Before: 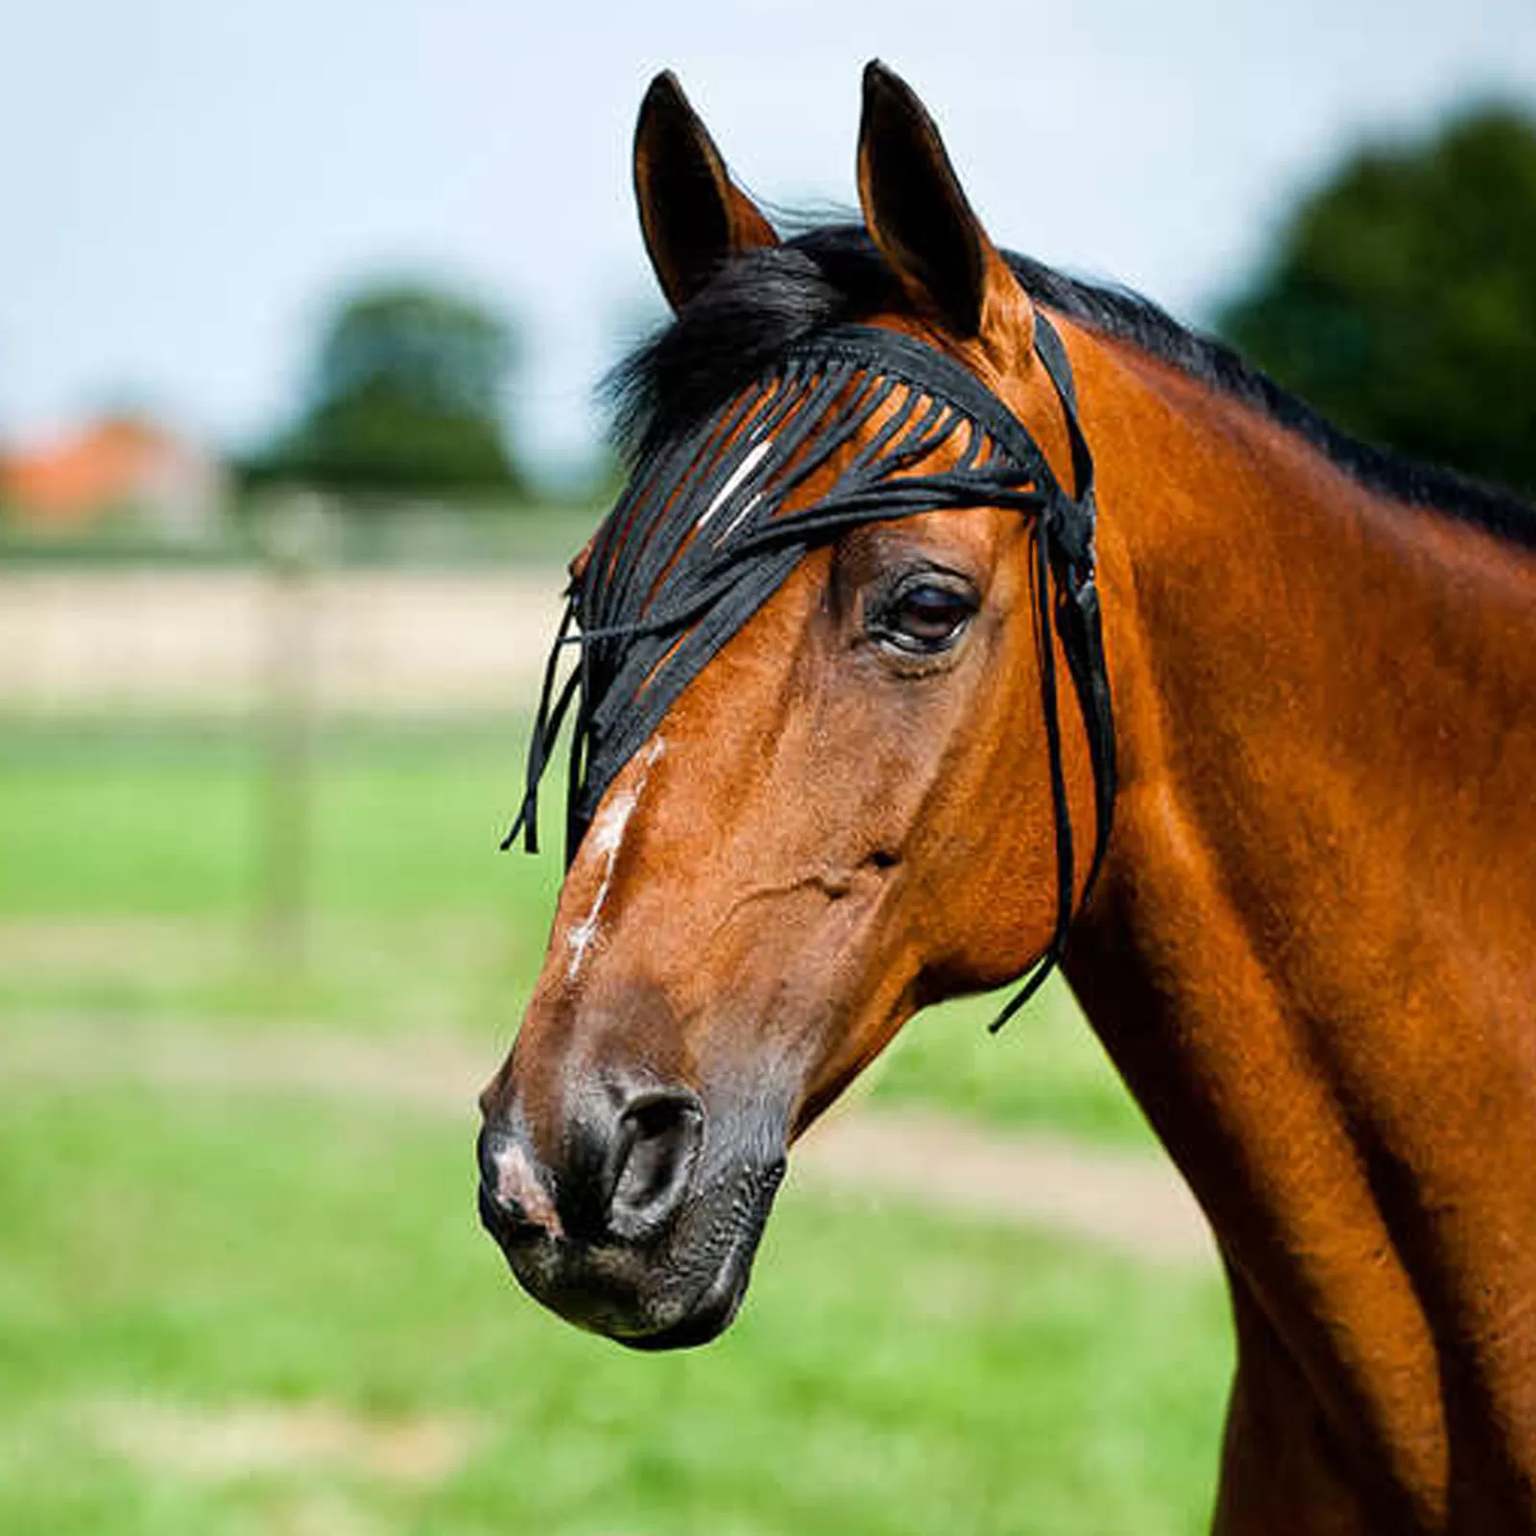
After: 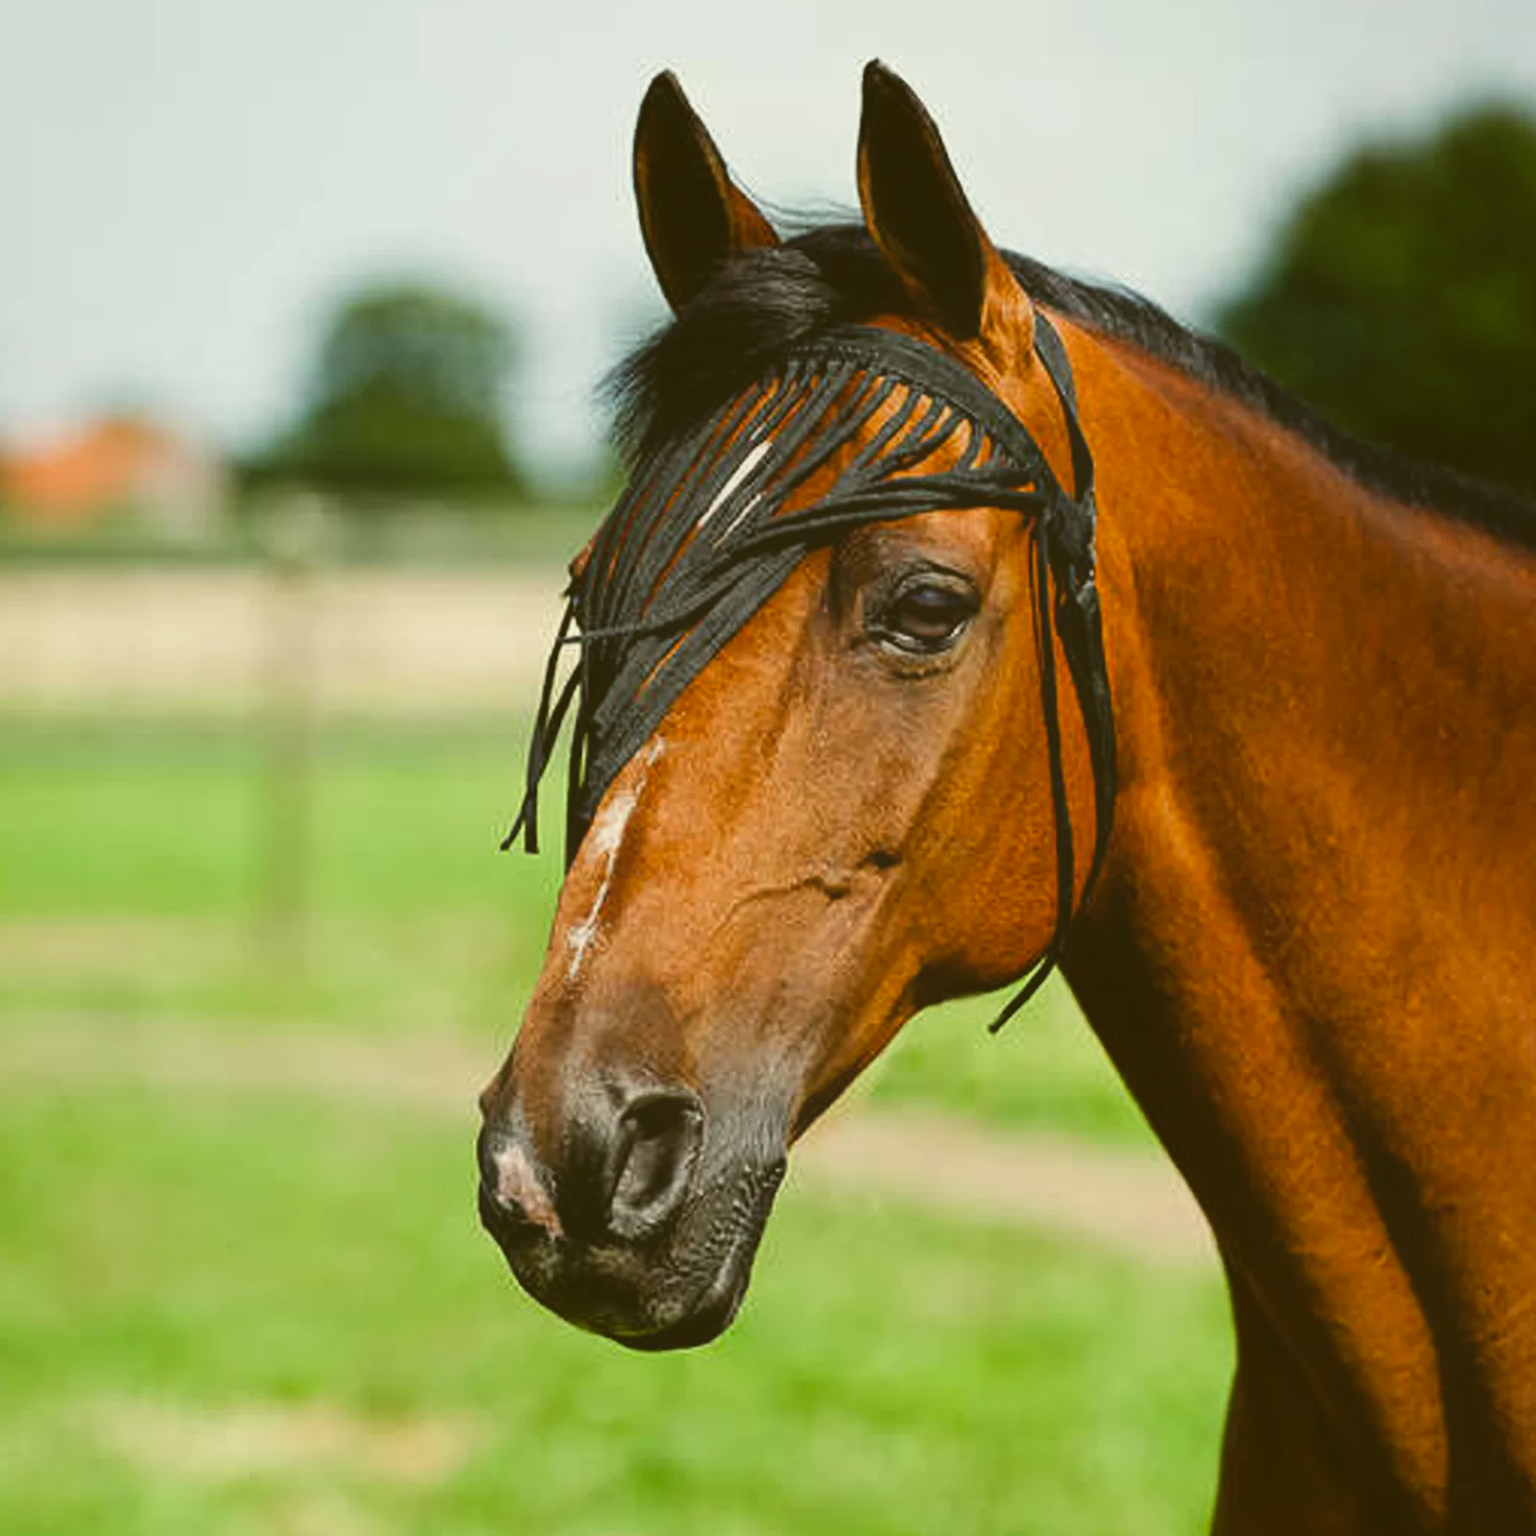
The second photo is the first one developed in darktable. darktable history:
color correction: highlights a* -1.2, highlights b* 9.97, shadows a* 0.923, shadows b* 18.66
contrast equalizer: octaves 7, y [[0.6 ×6], [0.55 ×6], [0 ×6], [0 ×6], [0 ×6]], mix -0.285
exposure: black level correction -0.015, exposure -0.137 EV, compensate highlight preservation false
